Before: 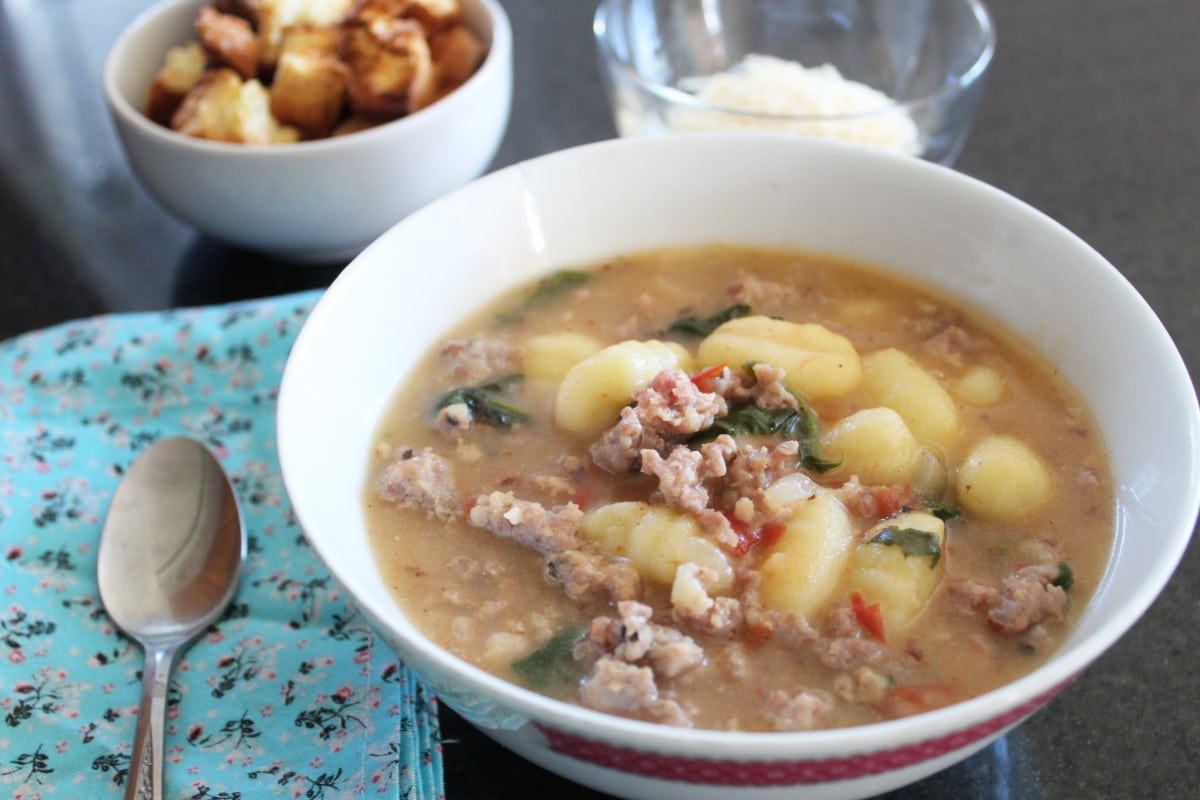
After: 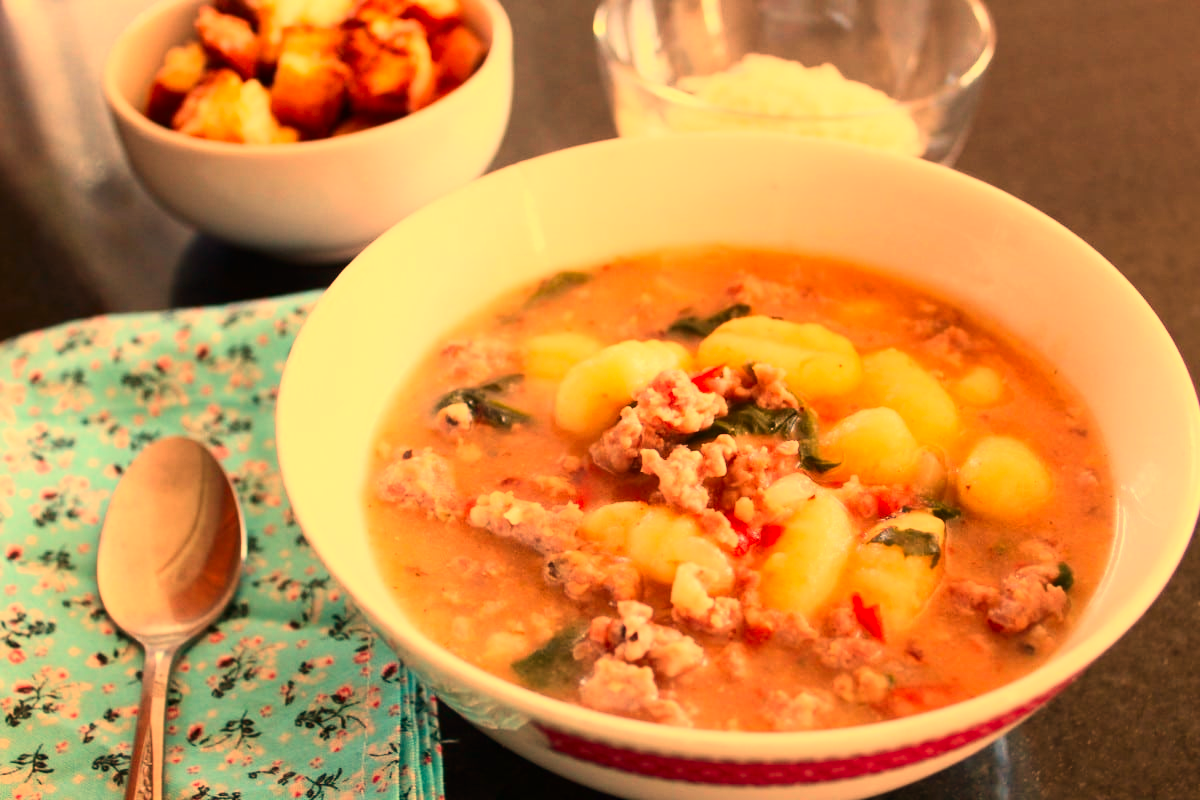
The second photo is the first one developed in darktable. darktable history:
white balance: red 1.467, blue 0.684
contrast brightness saturation: contrast 0.18, saturation 0.3
